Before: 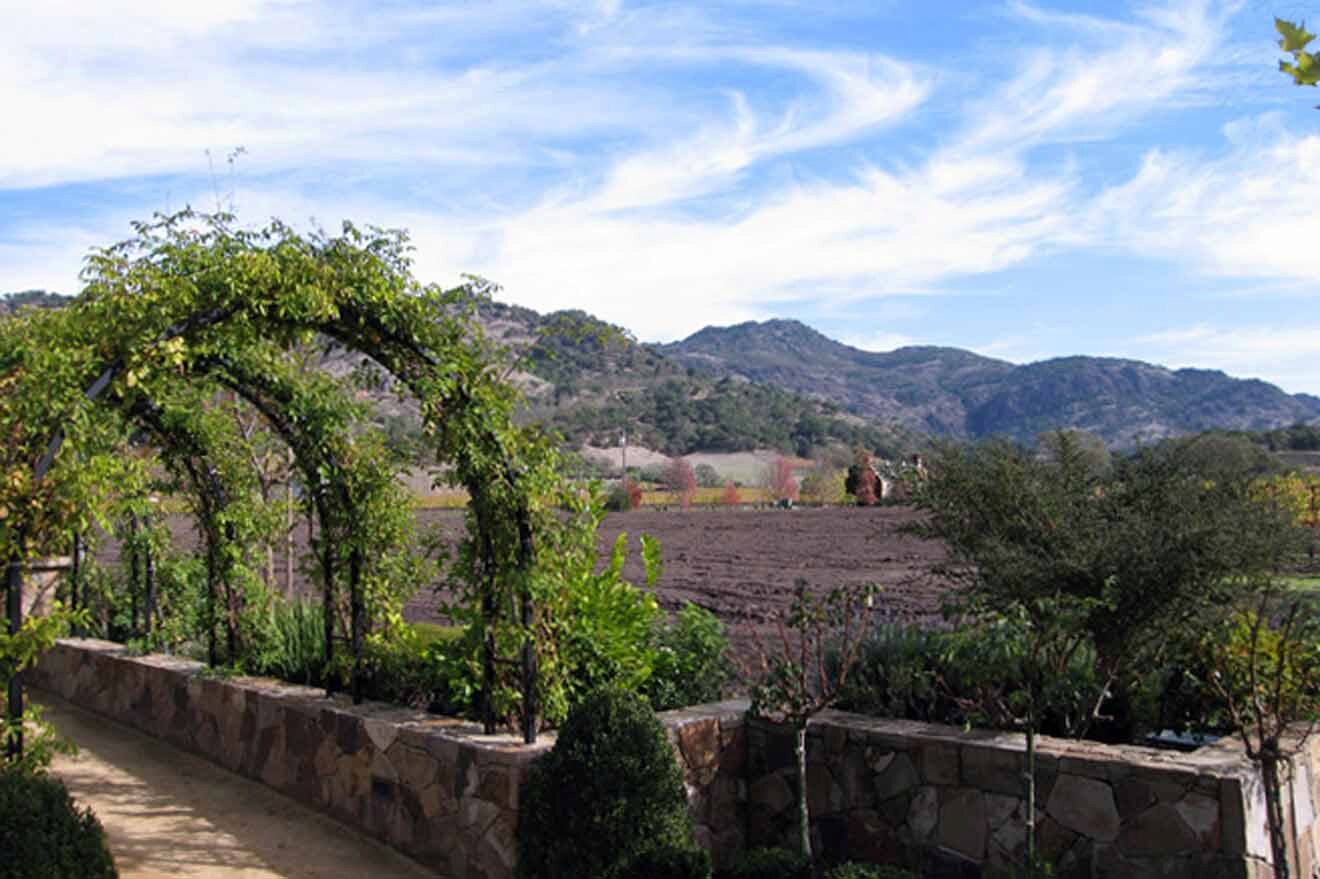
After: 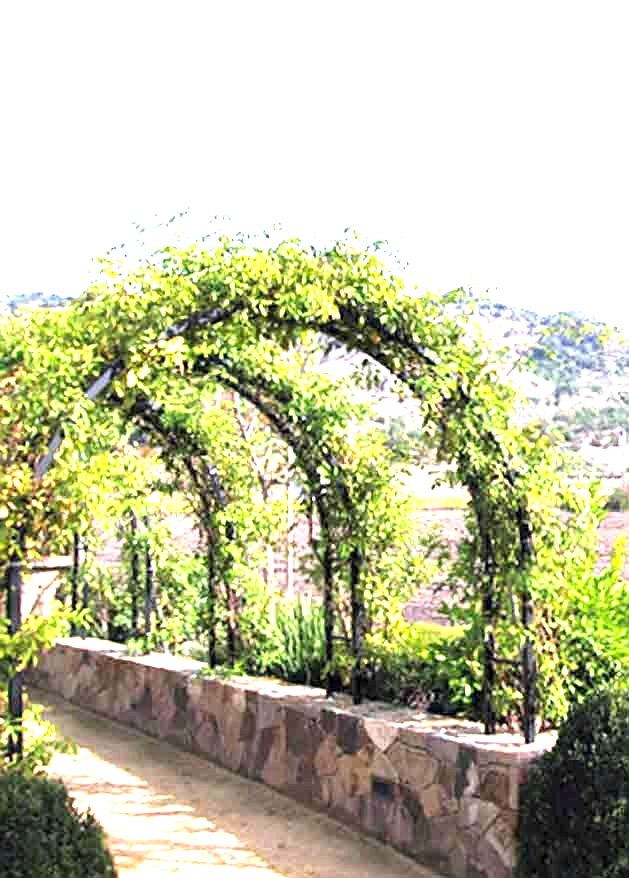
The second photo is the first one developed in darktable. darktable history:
crop and rotate: left 0.014%, top 0%, right 52.307%
sharpen: amount 0.213
tone equalizer: -8 EV -0.443 EV, -7 EV -0.358 EV, -6 EV -0.358 EV, -5 EV -0.191 EV, -3 EV 0.2 EV, -2 EV 0.36 EV, -1 EV 0.391 EV, +0 EV 0.398 EV
exposure: exposure 2.178 EV, compensate exposure bias true, compensate highlight preservation false
